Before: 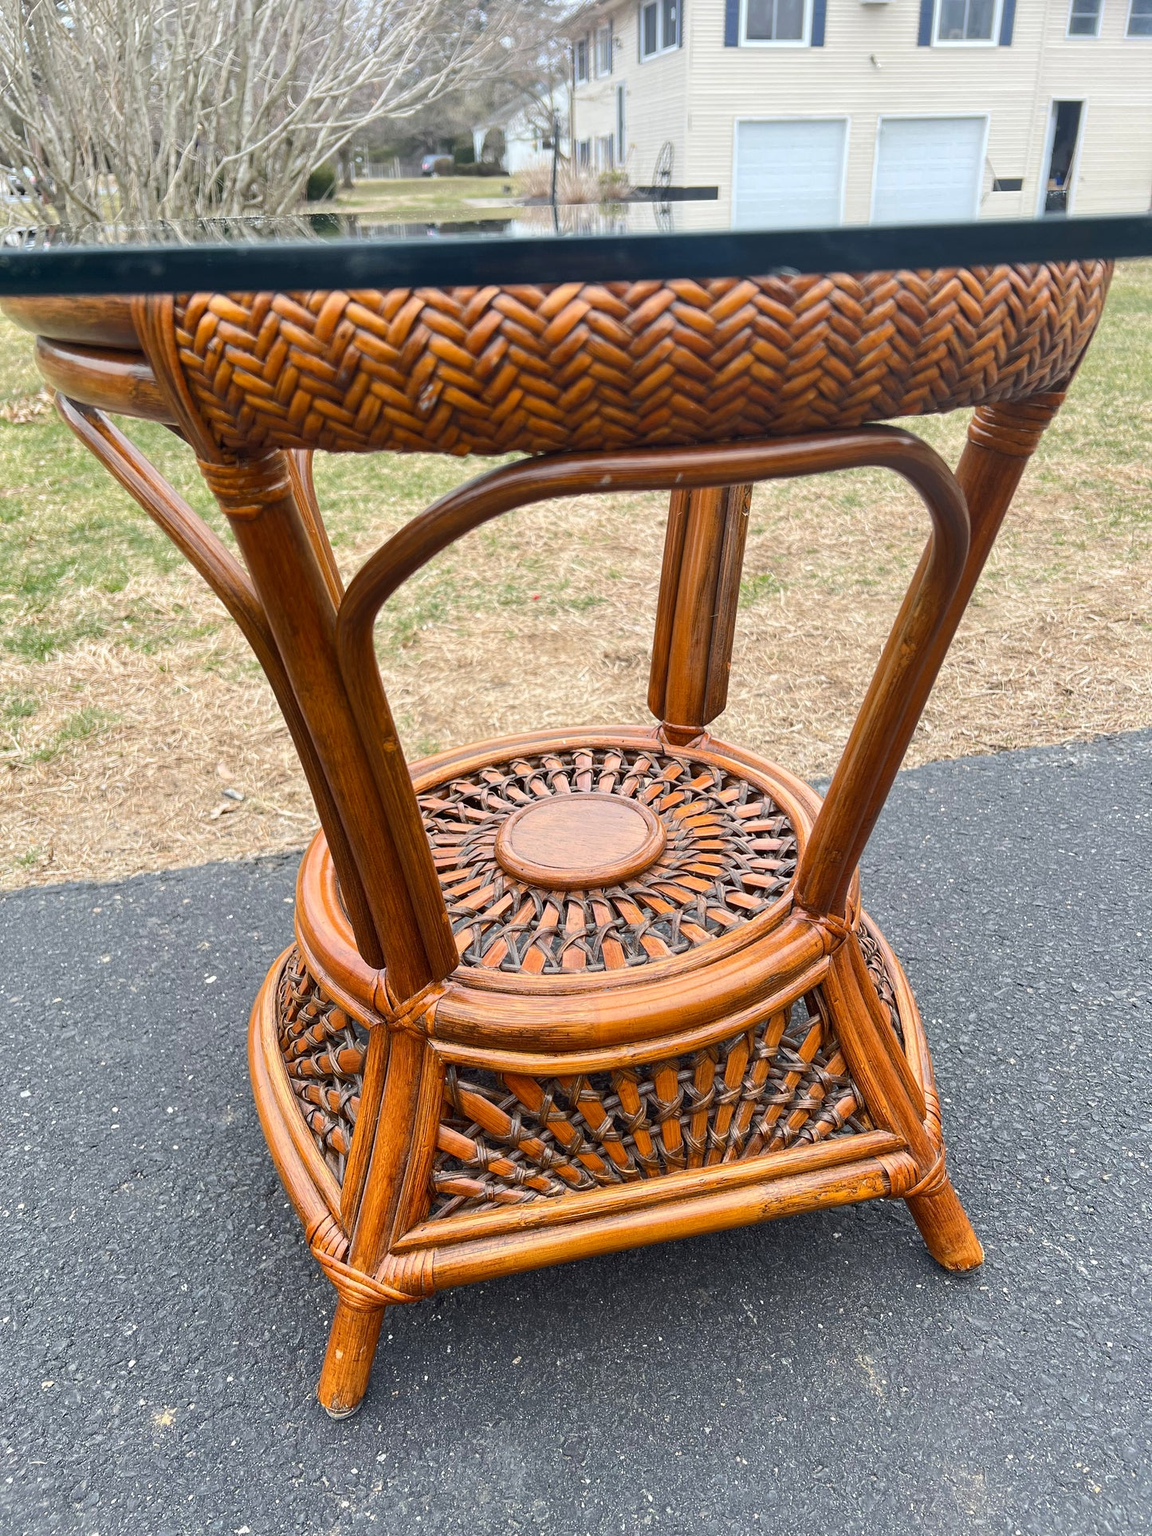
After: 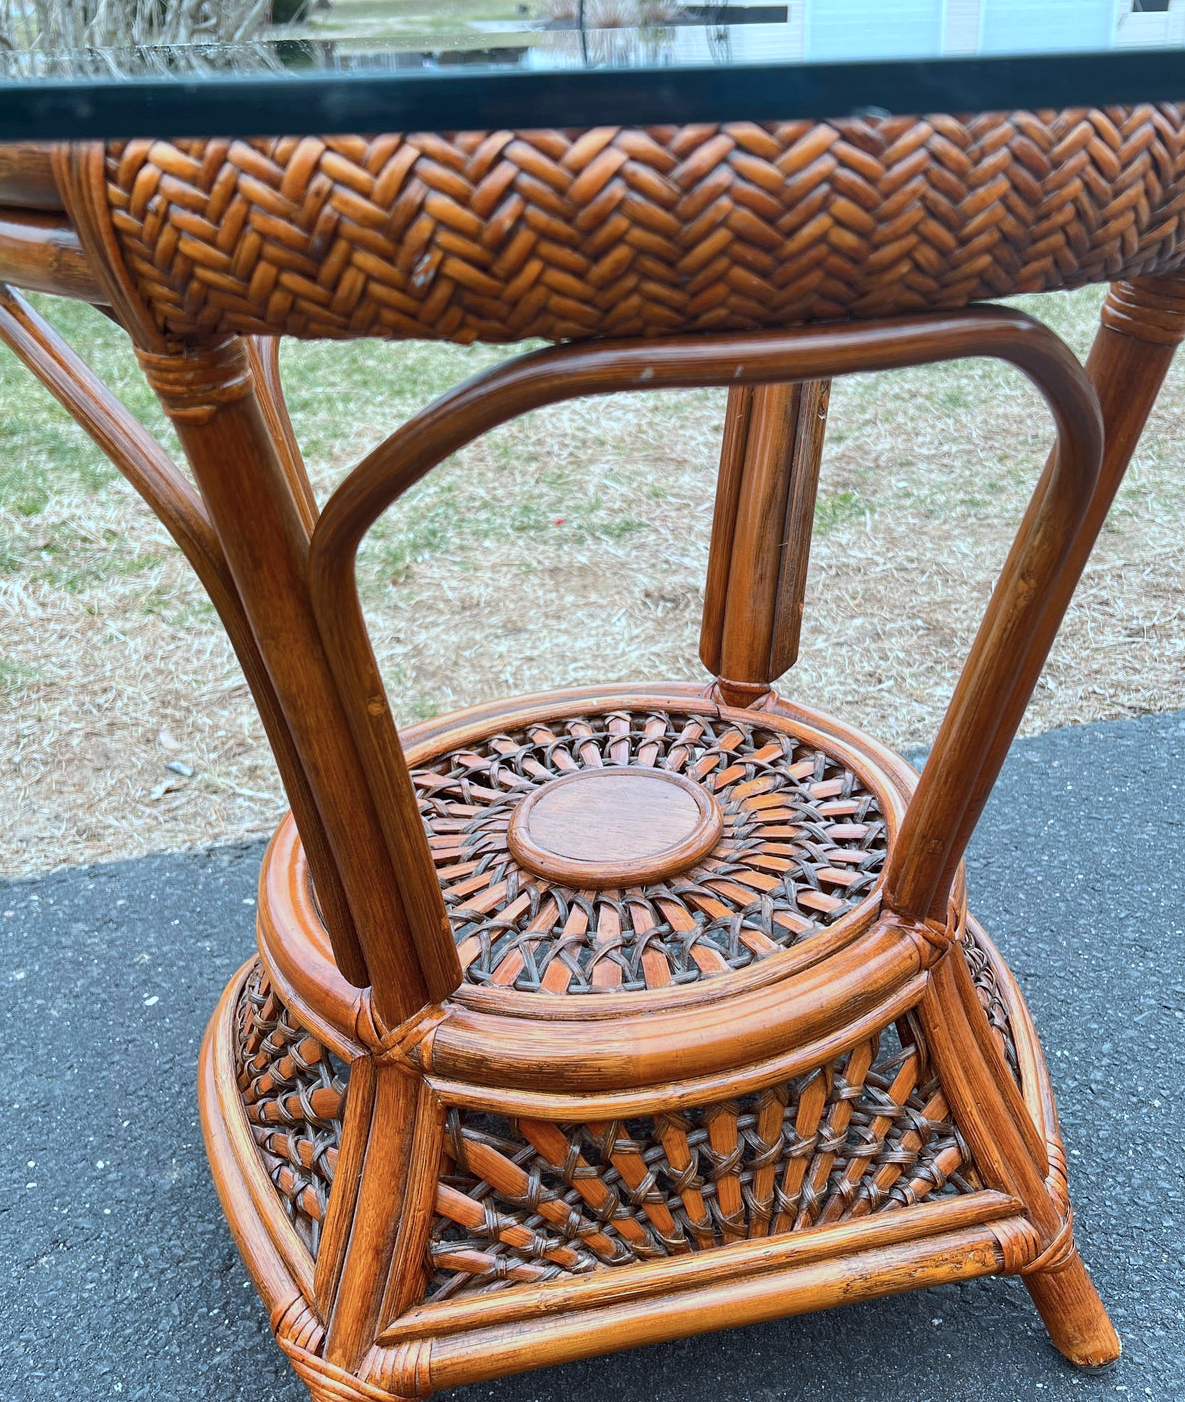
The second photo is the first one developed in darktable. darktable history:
crop: left 7.856%, top 11.836%, right 10.12%, bottom 15.387%
color correction: highlights a* -9.73, highlights b* -21.22
